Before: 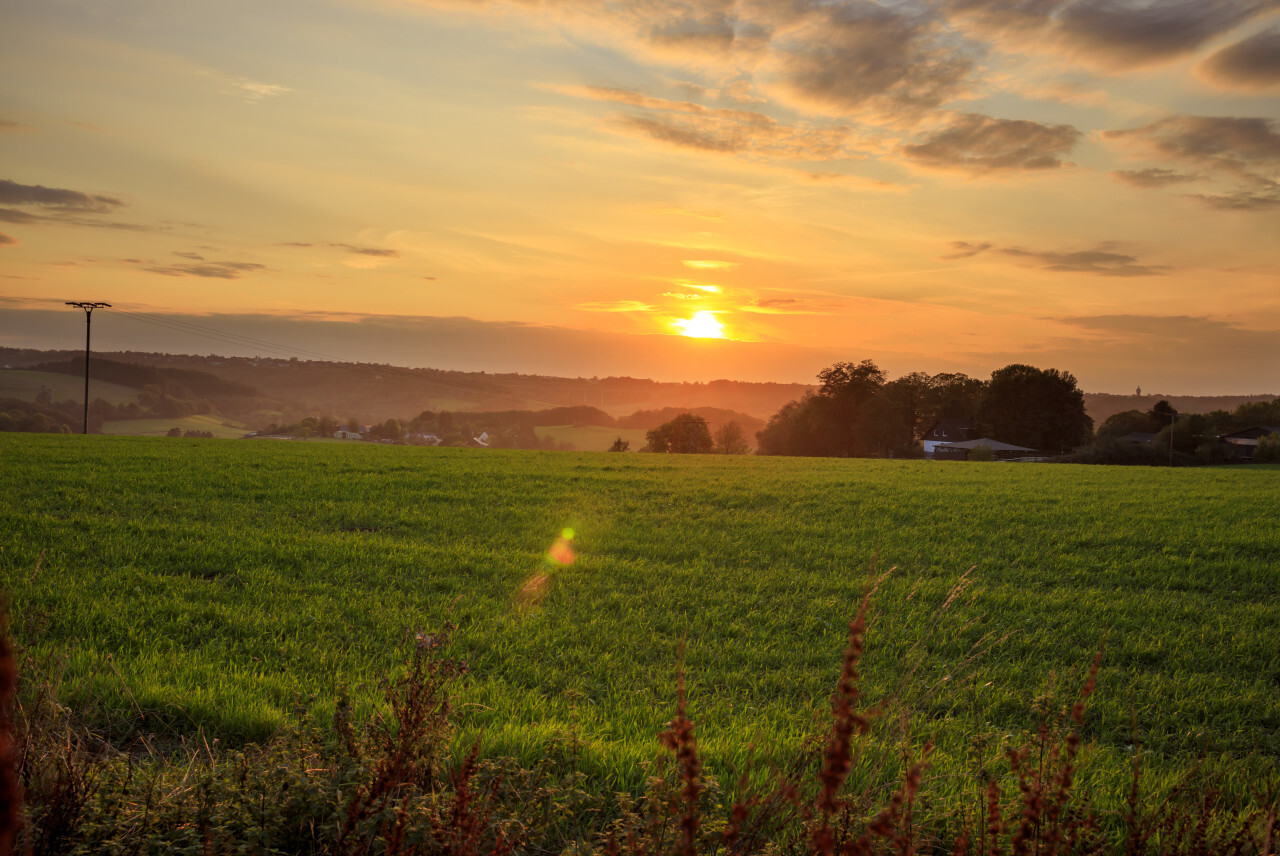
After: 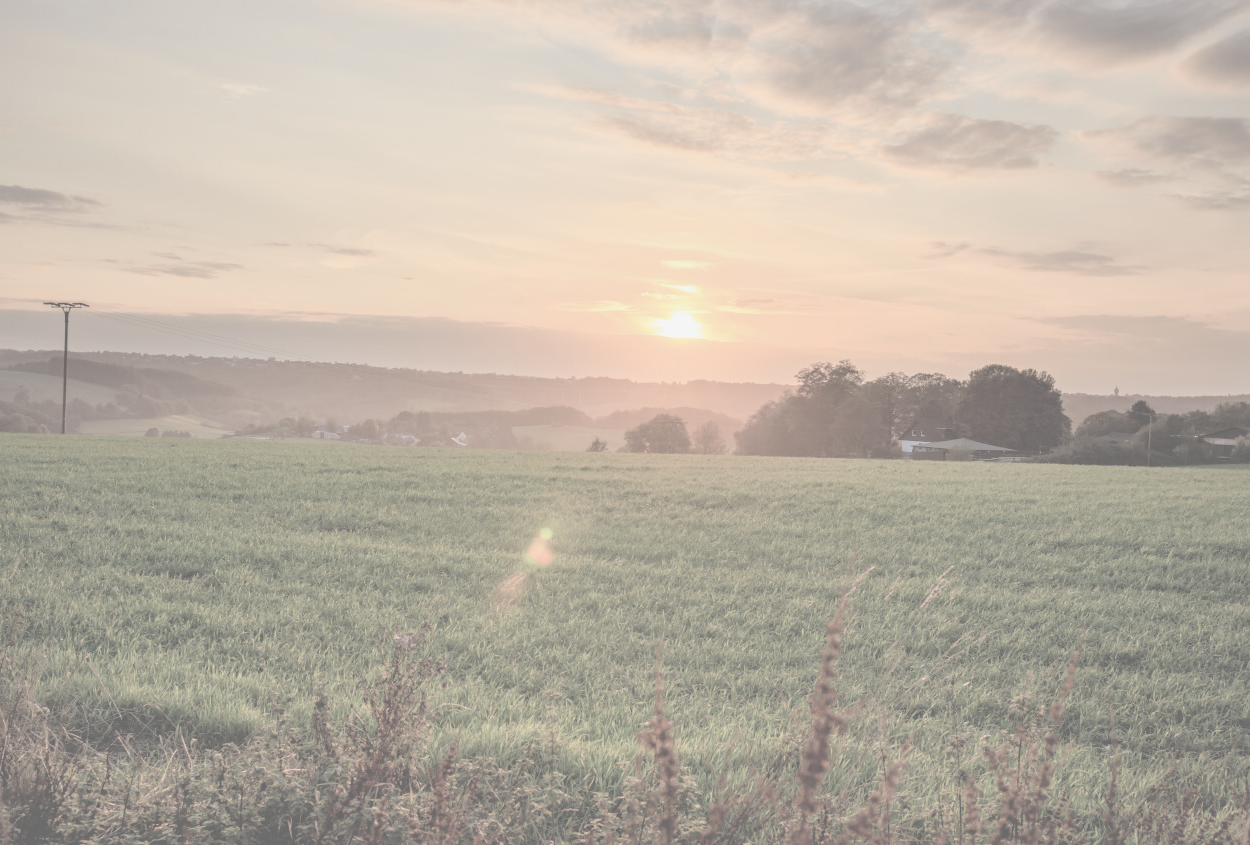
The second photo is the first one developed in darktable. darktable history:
local contrast: highlights 53%, shadows 52%, detail 130%, midtone range 0.458
contrast brightness saturation: contrast -0.314, brightness 0.747, saturation -0.763
crop and rotate: left 1.772%, right 0.563%, bottom 1.214%
color calibration: illuminant same as pipeline (D50), adaptation XYZ, x 0.345, y 0.358, temperature 5011.93 K, clip negative RGB from gamut false
